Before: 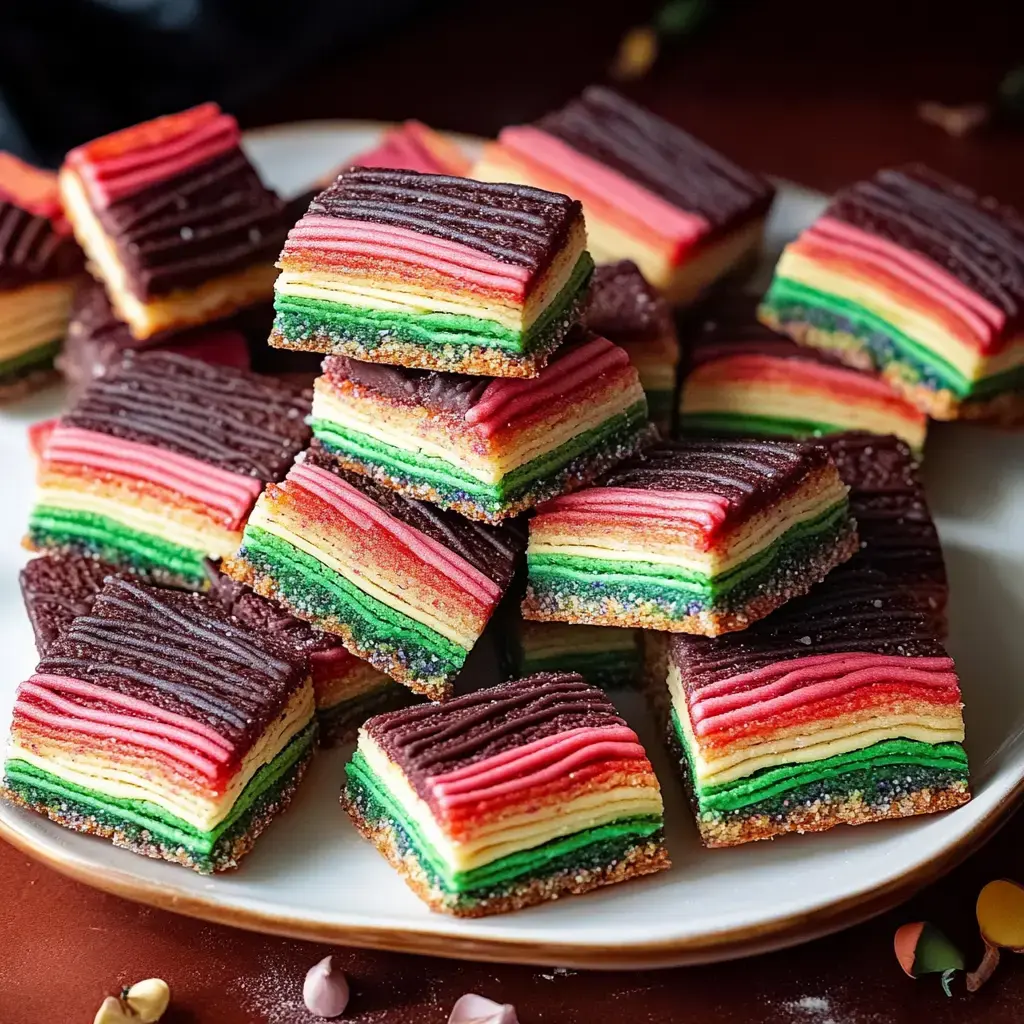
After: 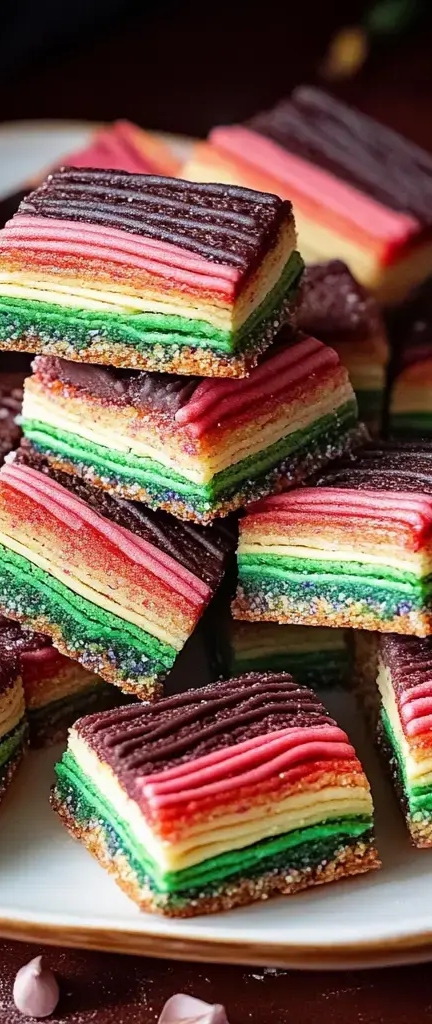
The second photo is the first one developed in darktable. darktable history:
exposure: exposure -0.015 EV, compensate exposure bias true, compensate highlight preservation false
crop: left 28.417%, right 29.361%
